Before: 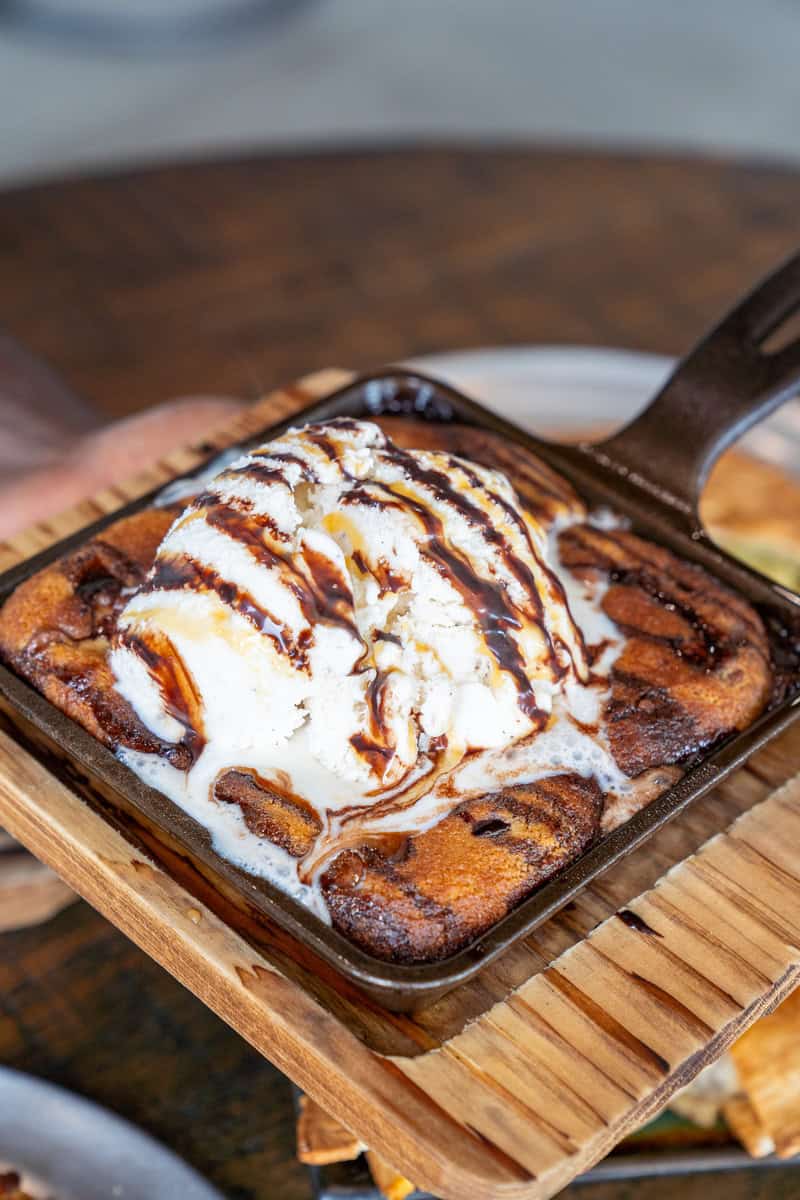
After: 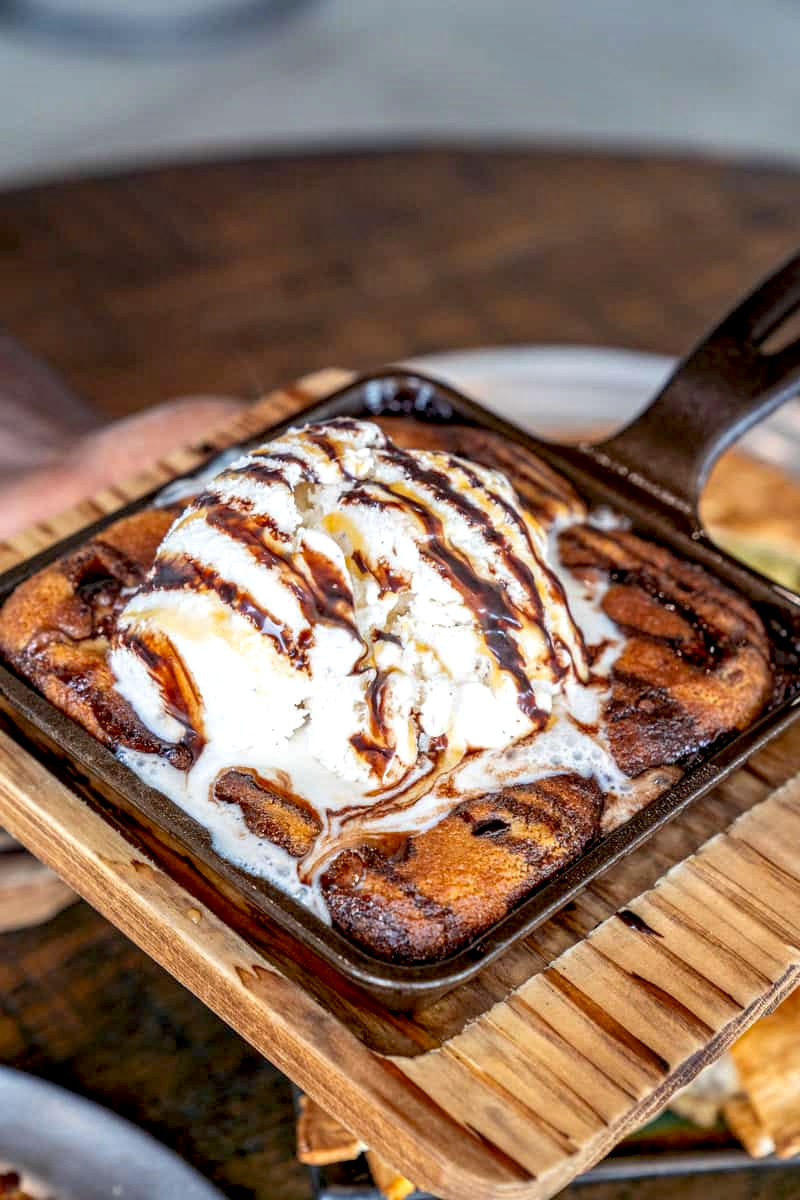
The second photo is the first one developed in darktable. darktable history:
local contrast: detail 130%
exposure: black level correction 0.007, exposure 0.098 EV, compensate highlight preservation false
